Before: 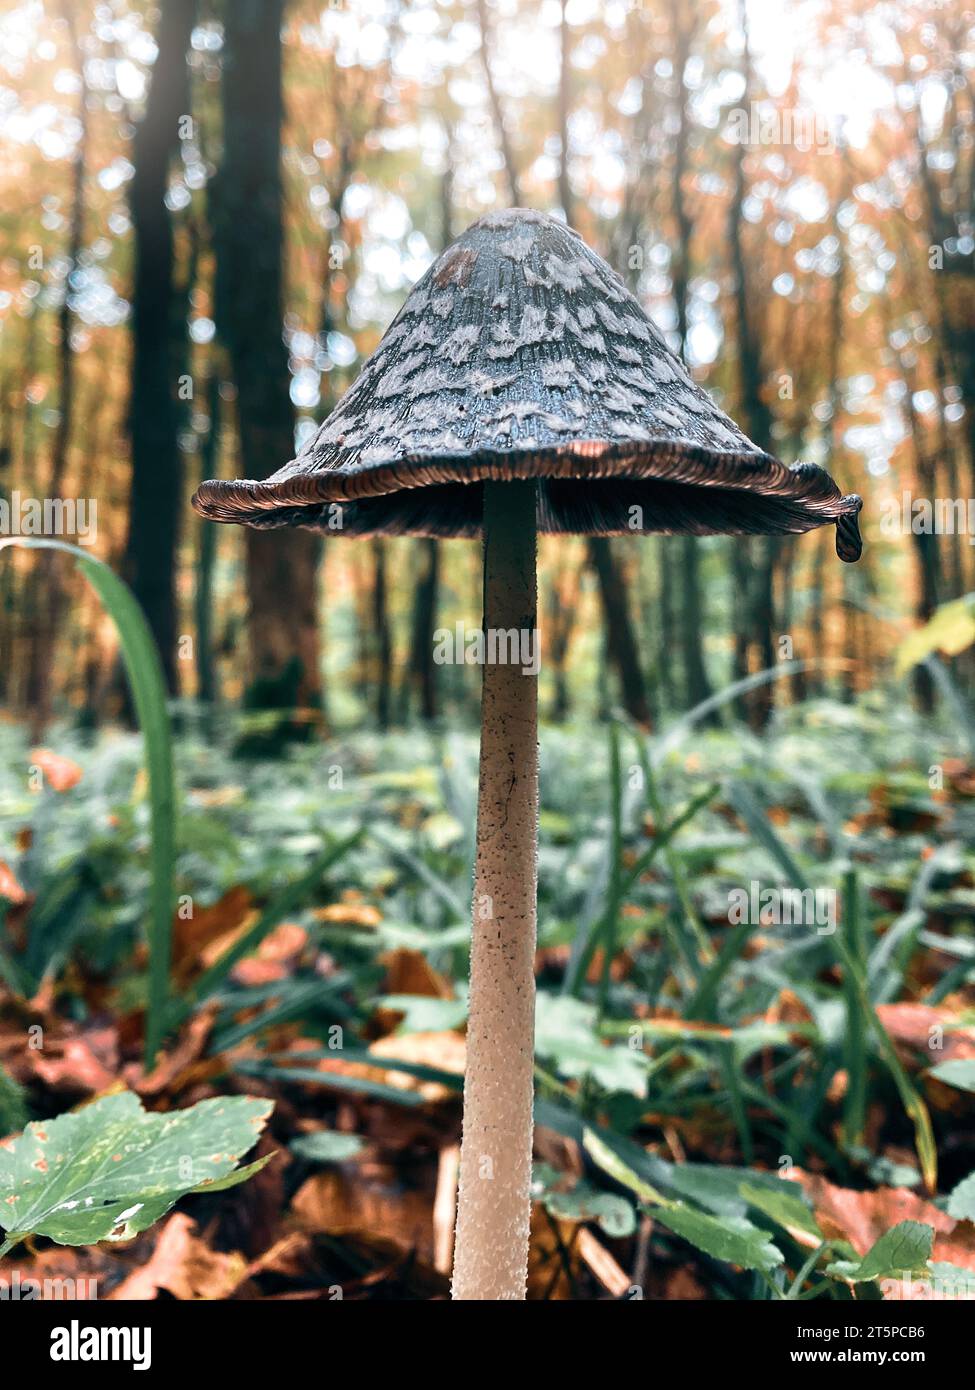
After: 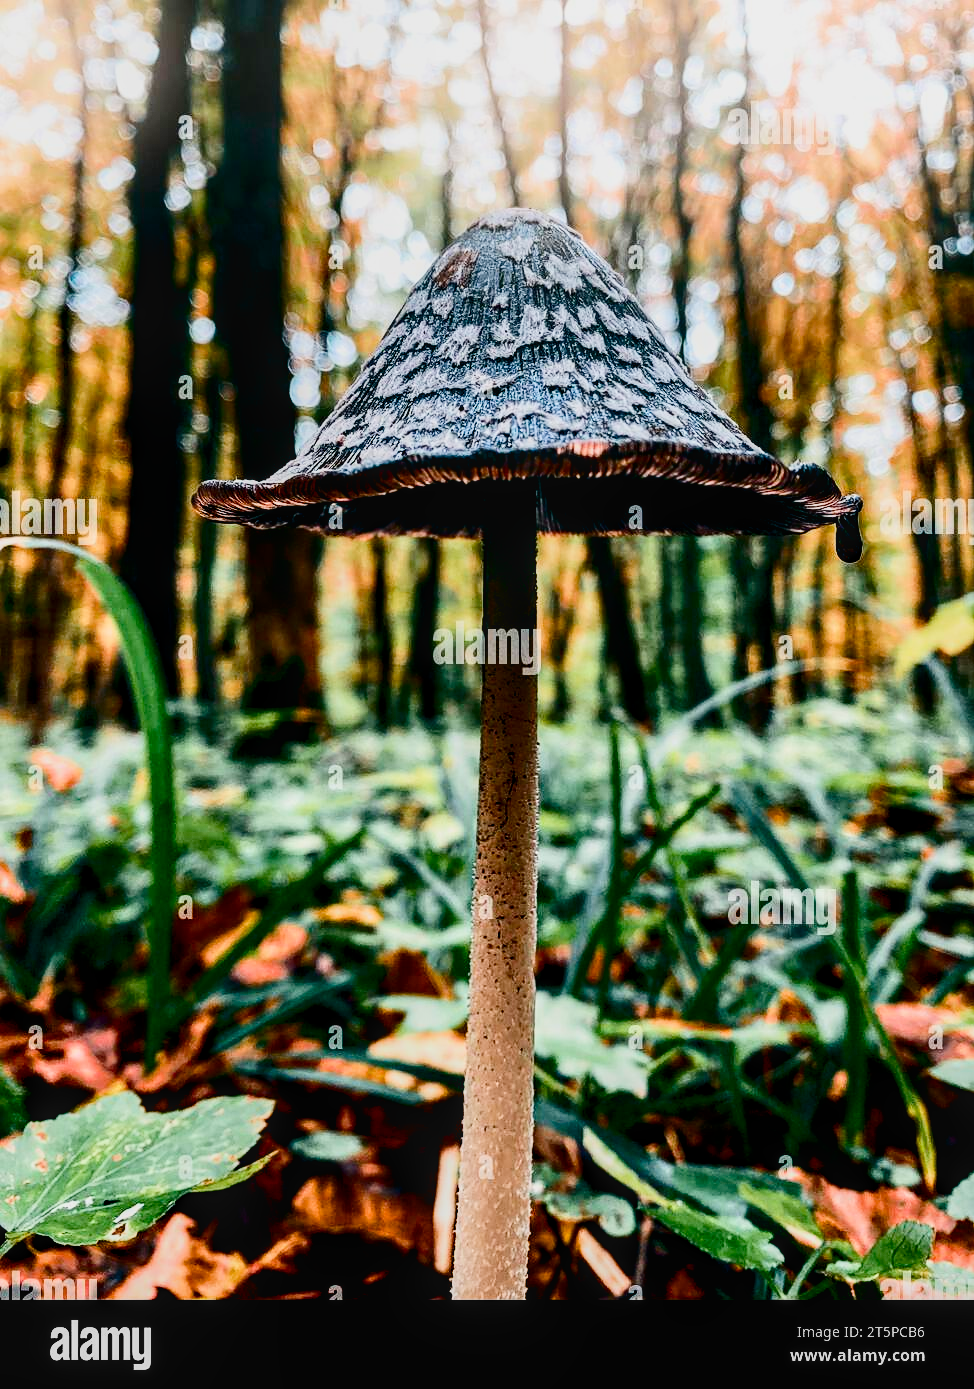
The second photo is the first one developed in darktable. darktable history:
exposure: black level correction 0.009, compensate highlight preservation false
sharpen: amount 0.203
crop and rotate: left 0.092%, bottom 0.012%
local contrast: on, module defaults
contrast brightness saturation: contrast 0.327, brightness -0.073, saturation 0.168
color balance rgb: white fulcrum 1.01 EV, linear chroma grading › global chroma 9.015%, perceptual saturation grading › global saturation 20%, perceptual saturation grading › highlights -25.281%, perceptual saturation grading › shadows 49.796%, contrast -10.072%
filmic rgb: black relative exposure -5.11 EV, white relative exposure 3.99 EV, hardness 2.9, contrast 1.202
